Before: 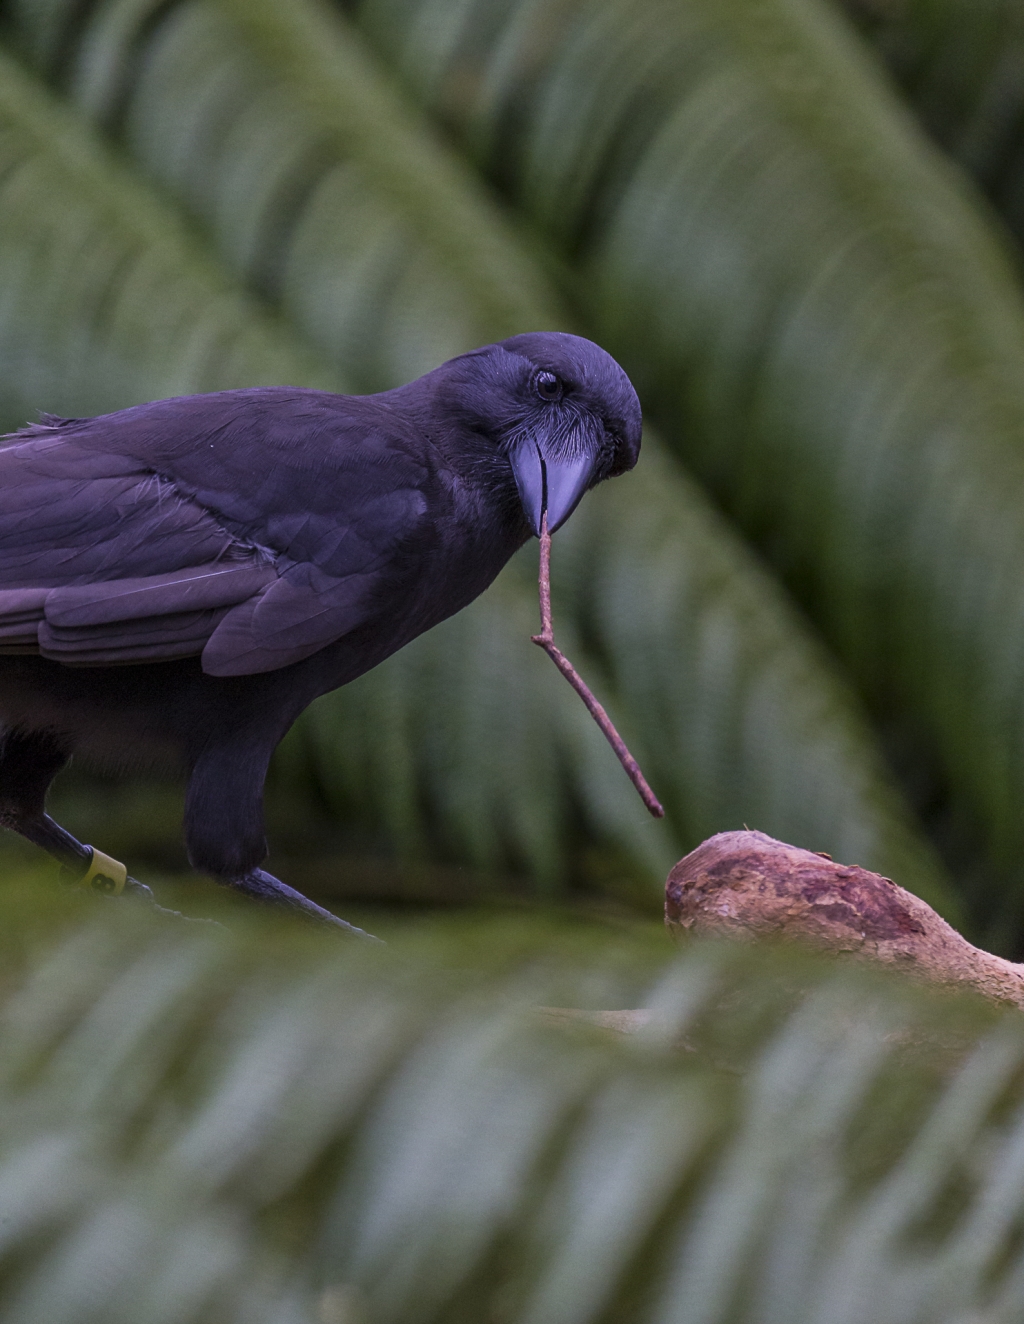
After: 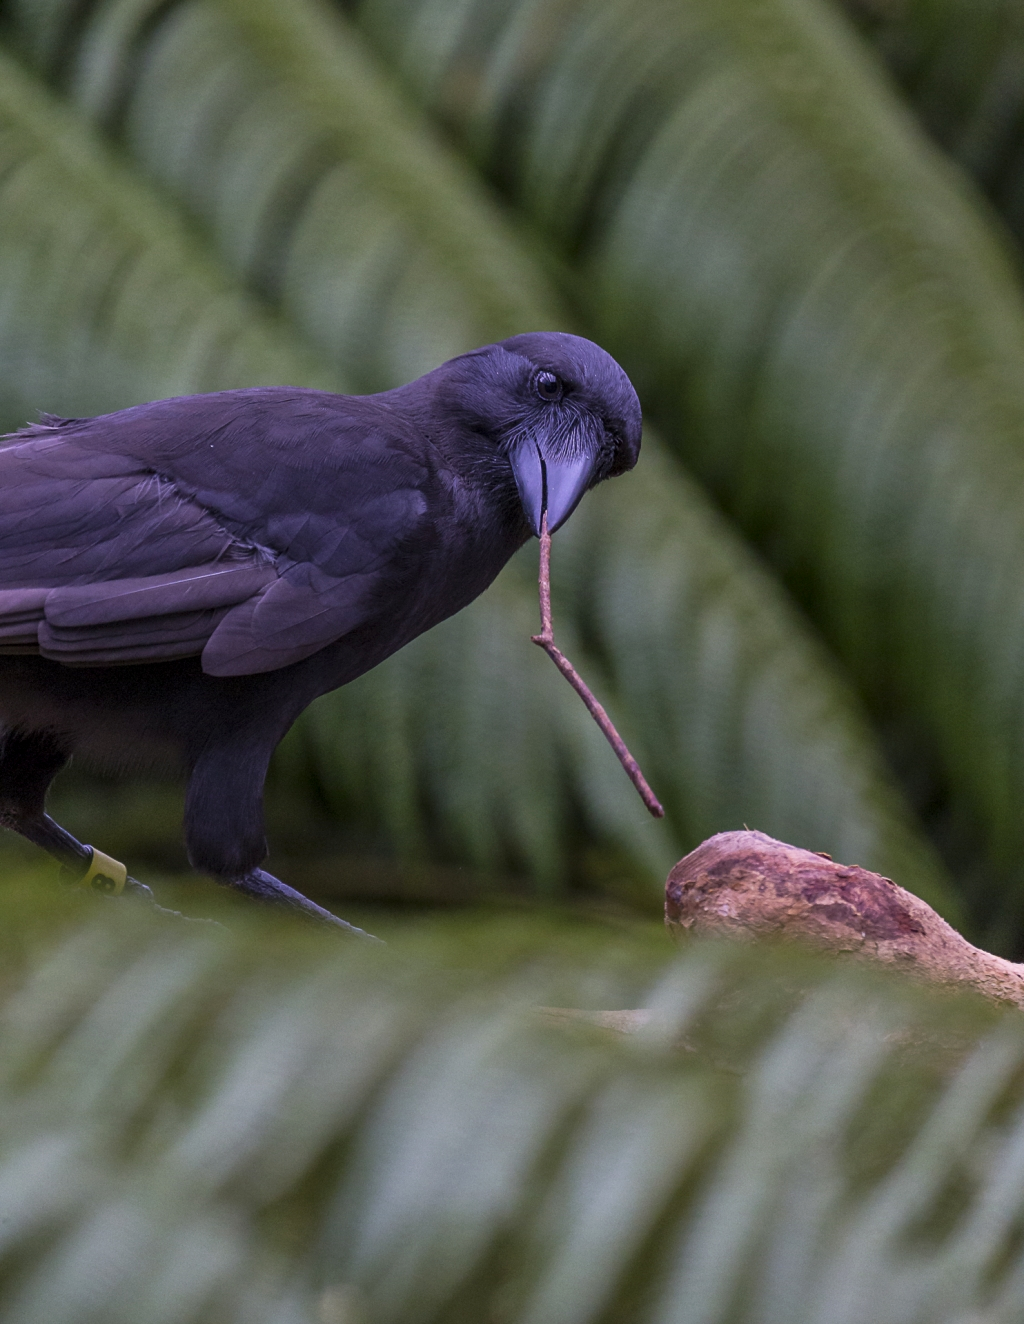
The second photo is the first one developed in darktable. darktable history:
exposure: black level correction 0.001, exposure 0.193 EV, compensate exposure bias true, compensate highlight preservation false
